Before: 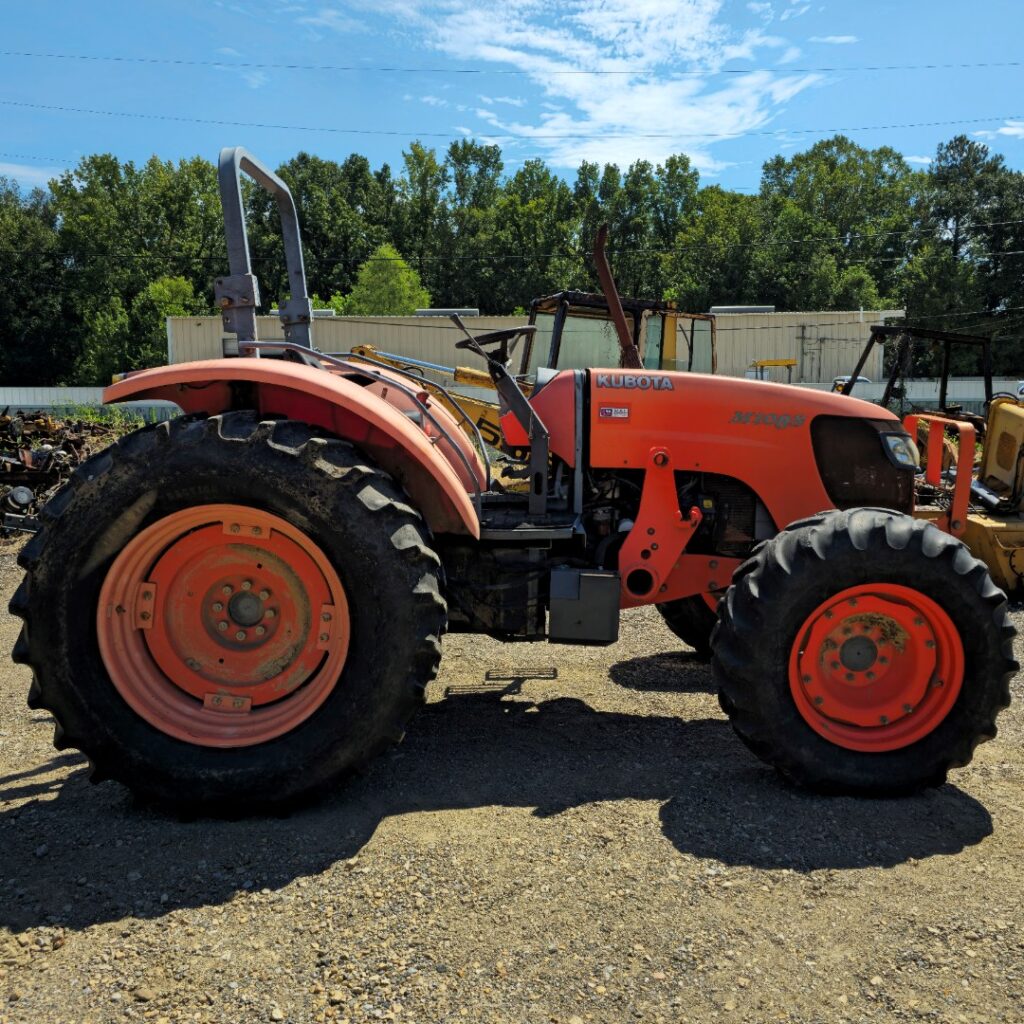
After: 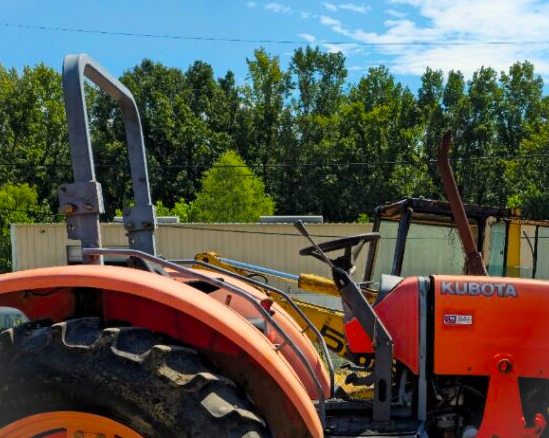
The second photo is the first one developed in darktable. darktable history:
vignetting: fall-off start 100.79%, brightness 0.059, saturation -0.003
color balance rgb: highlights gain › chroma 1.735%, highlights gain › hue 54.98°, perceptual saturation grading › global saturation 36.488%
crop: left 15.288%, top 9.094%, right 31.009%, bottom 48.105%
